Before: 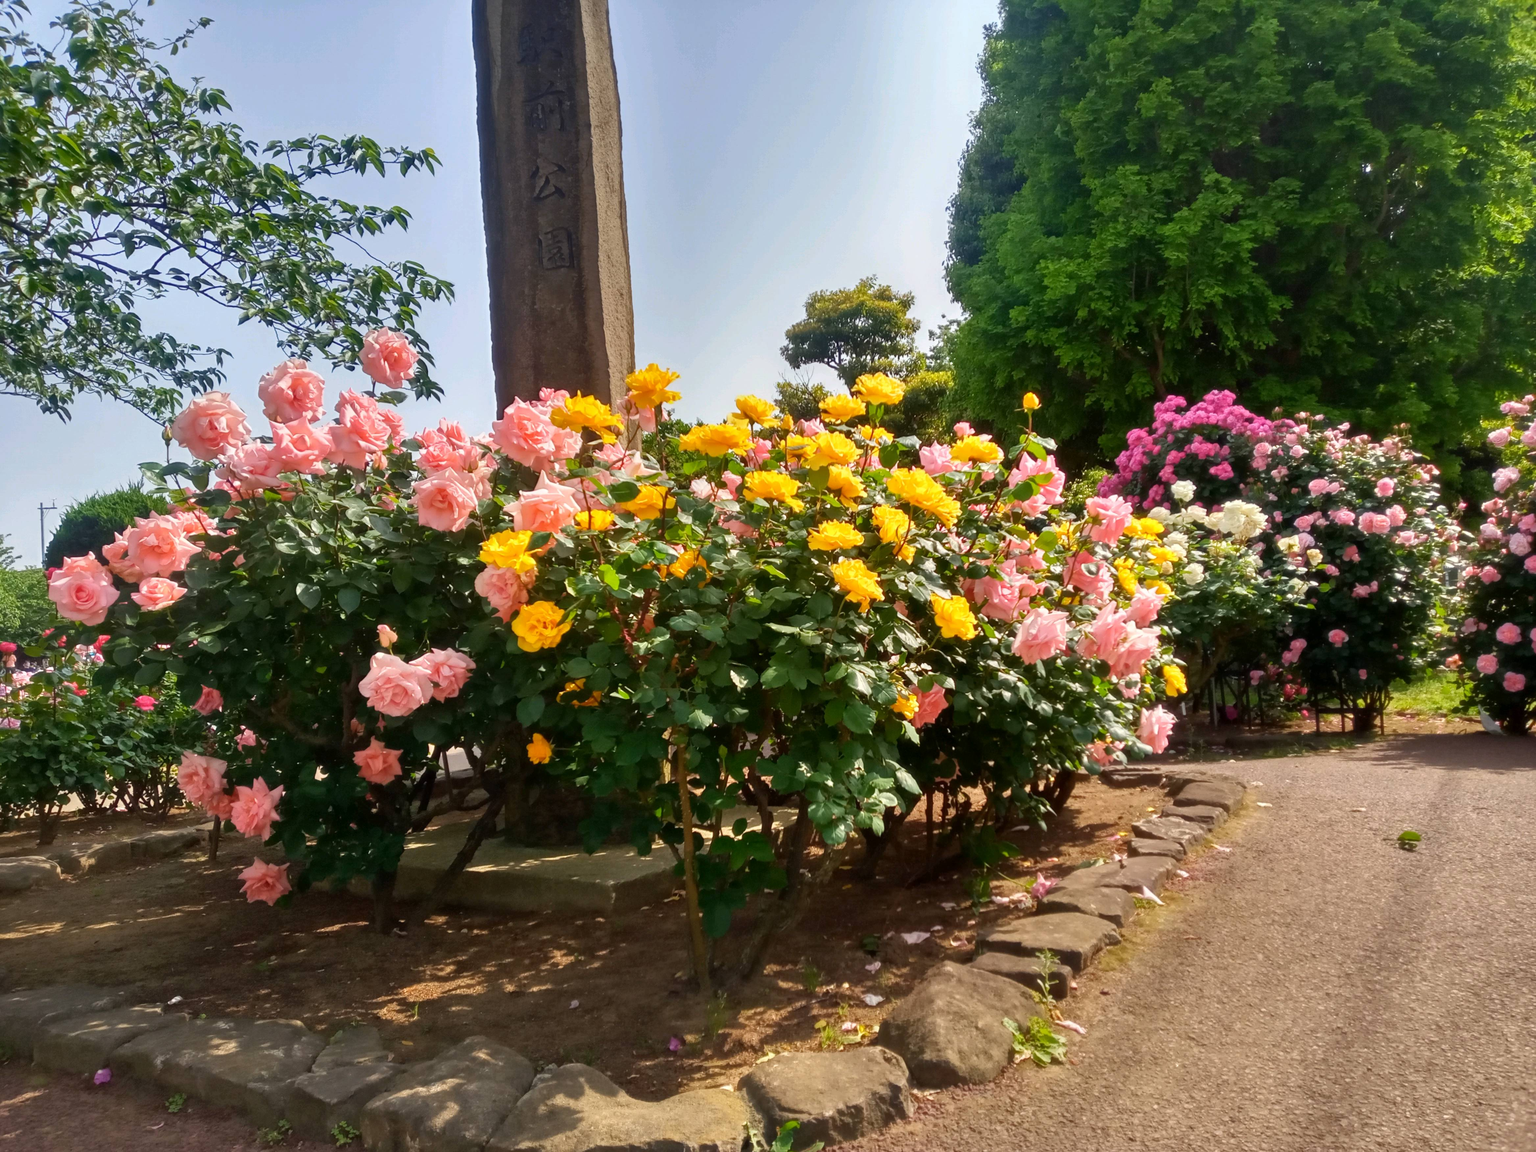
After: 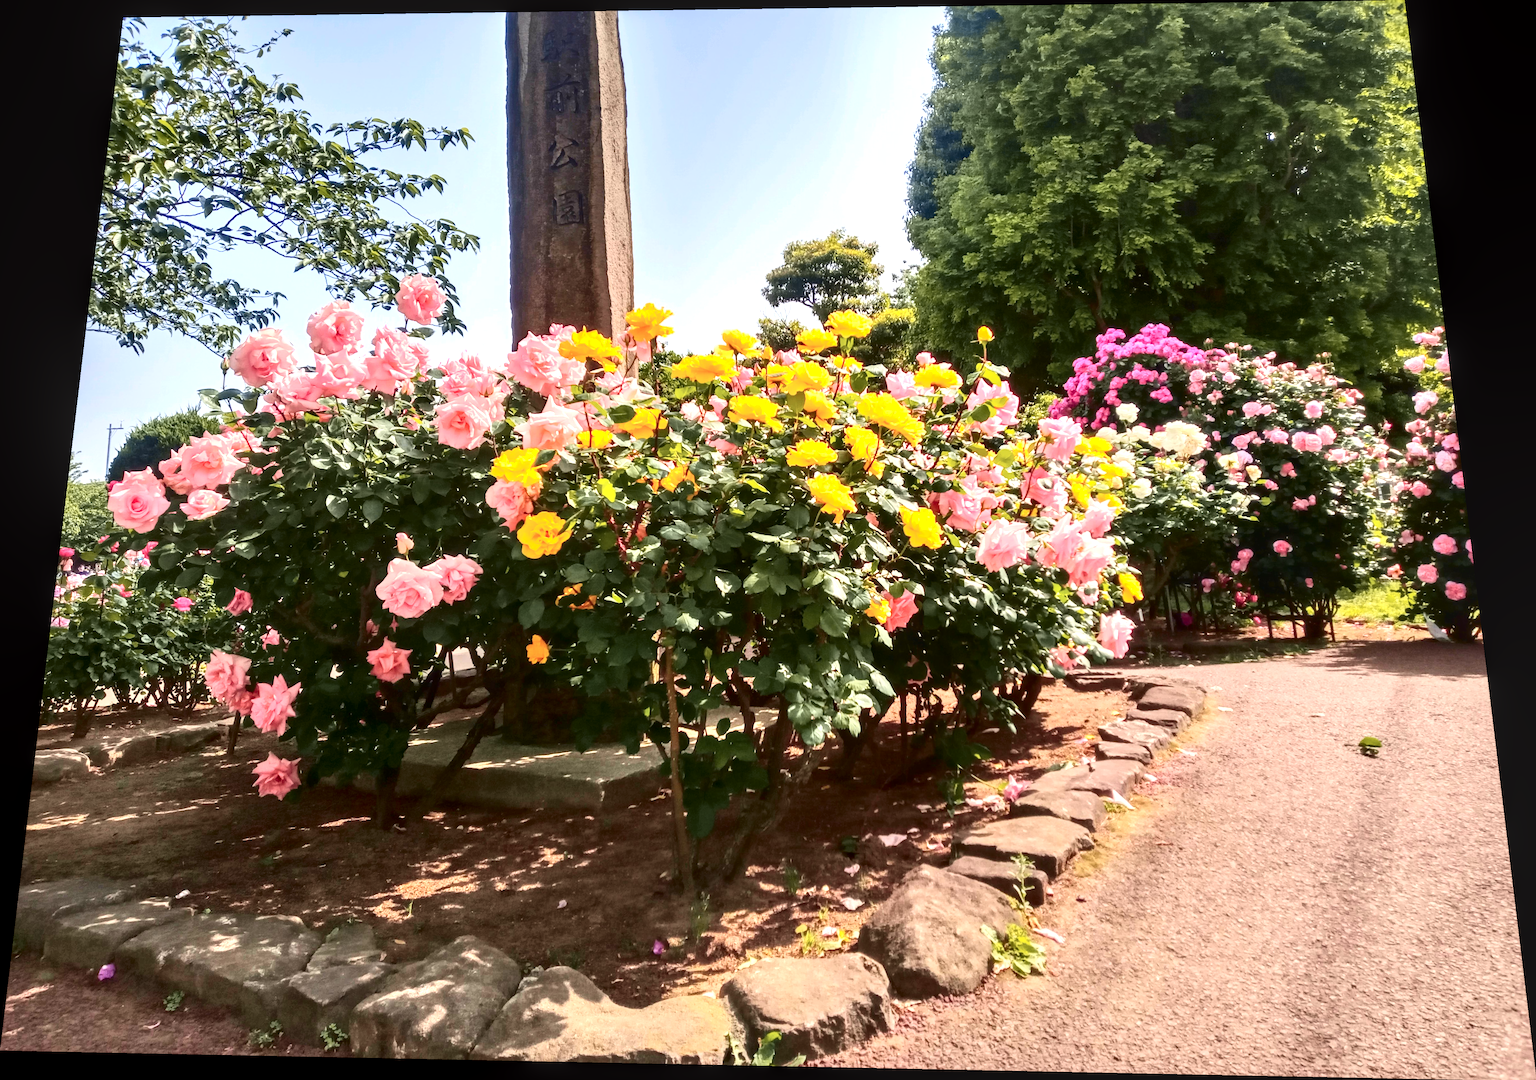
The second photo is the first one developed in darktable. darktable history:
rotate and perspective: rotation 0.128°, lens shift (vertical) -0.181, lens shift (horizontal) -0.044, shear 0.001, automatic cropping off
contrast brightness saturation: contrast 0.28
exposure: black level correction 0, exposure 0.9 EV, compensate highlight preservation false
tone curve: curves: ch1 [(0, 0) (0.214, 0.291) (0.372, 0.44) (0.463, 0.476) (0.498, 0.502) (0.521, 0.531) (1, 1)]; ch2 [(0, 0) (0.456, 0.447) (0.5, 0.5) (0.547, 0.557) (0.592, 0.57) (0.631, 0.602) (1, 1)], color space Lab, independent channels, preserve colors none
local contrast: on, module defaults
